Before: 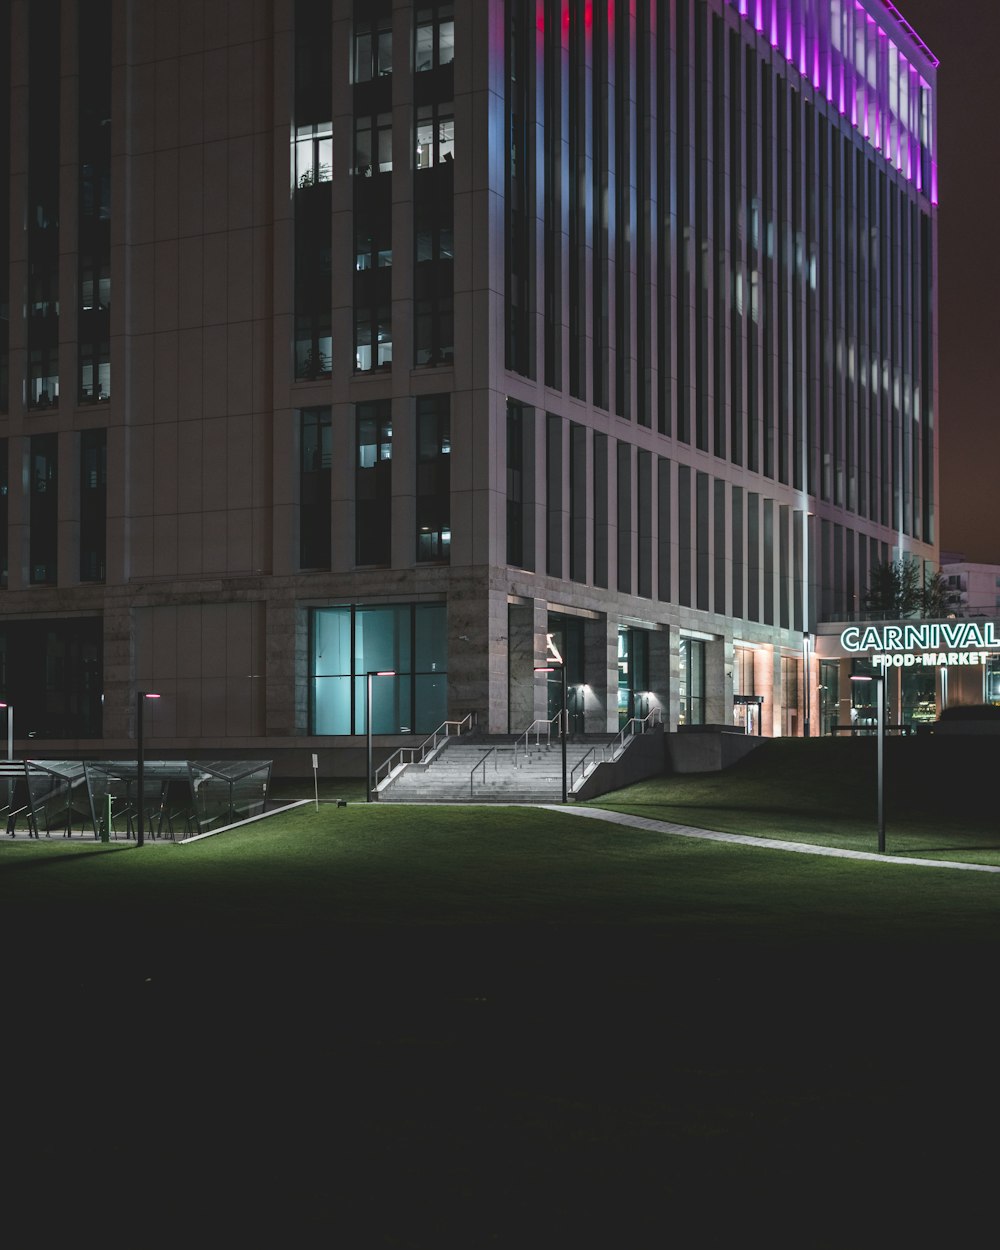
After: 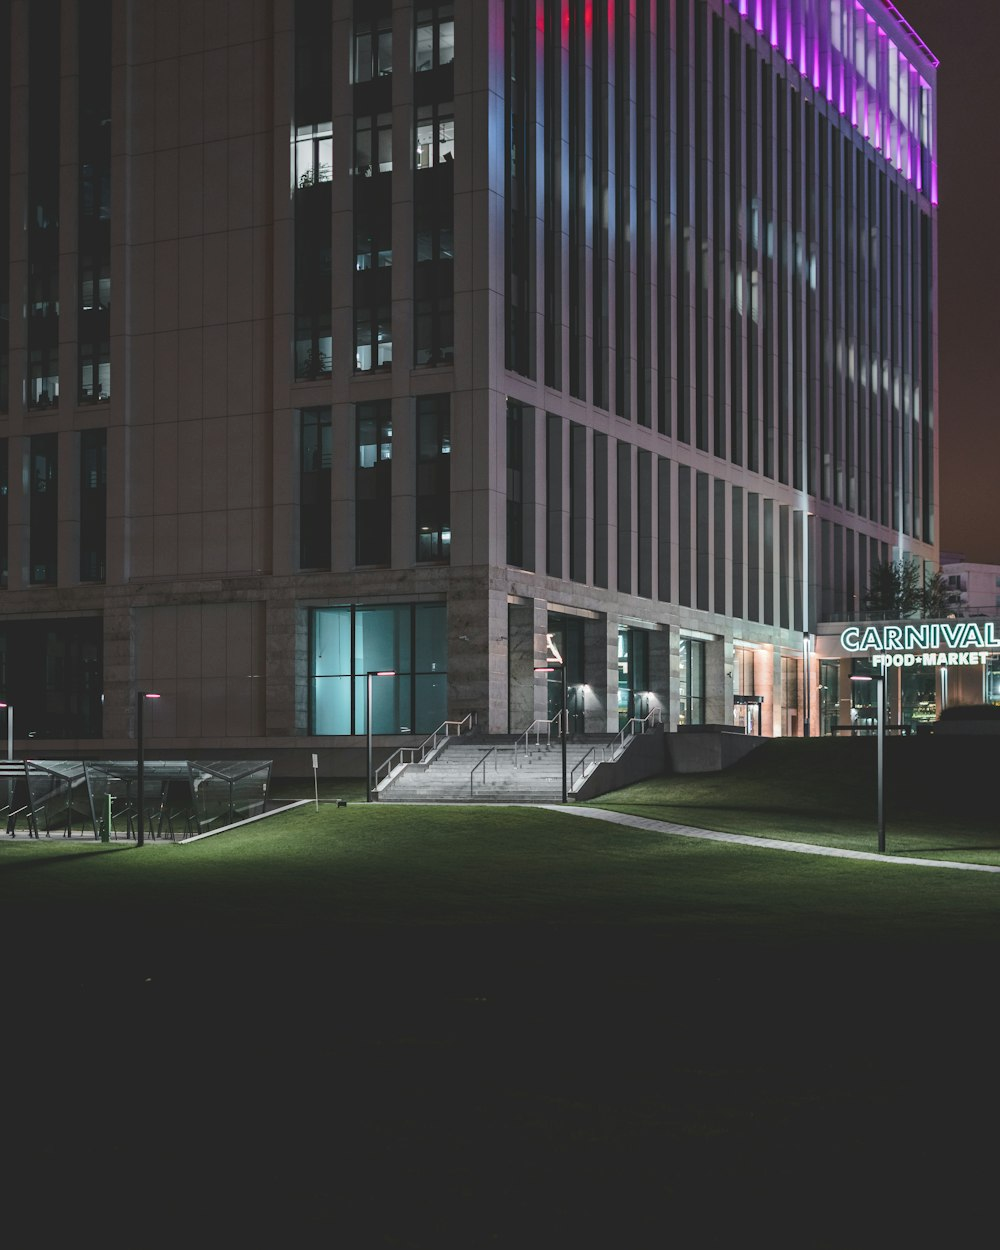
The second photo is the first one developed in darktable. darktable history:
tone curve: curves: ch0 [(0, 0) (0.003, 0.018) (0.011, 0.024) (0.025, 0.038) (0.044, 0.067) (0.069, 0.098) (0.1, 0.13) (0.136, 0.165) (0.177, 0.205) (0.224, 0.249) (0.277, 0.304) (0.335, 0.365) (0.399, 0.432) (0.468, 0.505) (0.543, 0.579) (0.623, 0.652) (0.709, 0.725) (0.801, 0.802) (0.898, 0.876) (1, 1)], color space Lab, independent channels, preserve colors none
